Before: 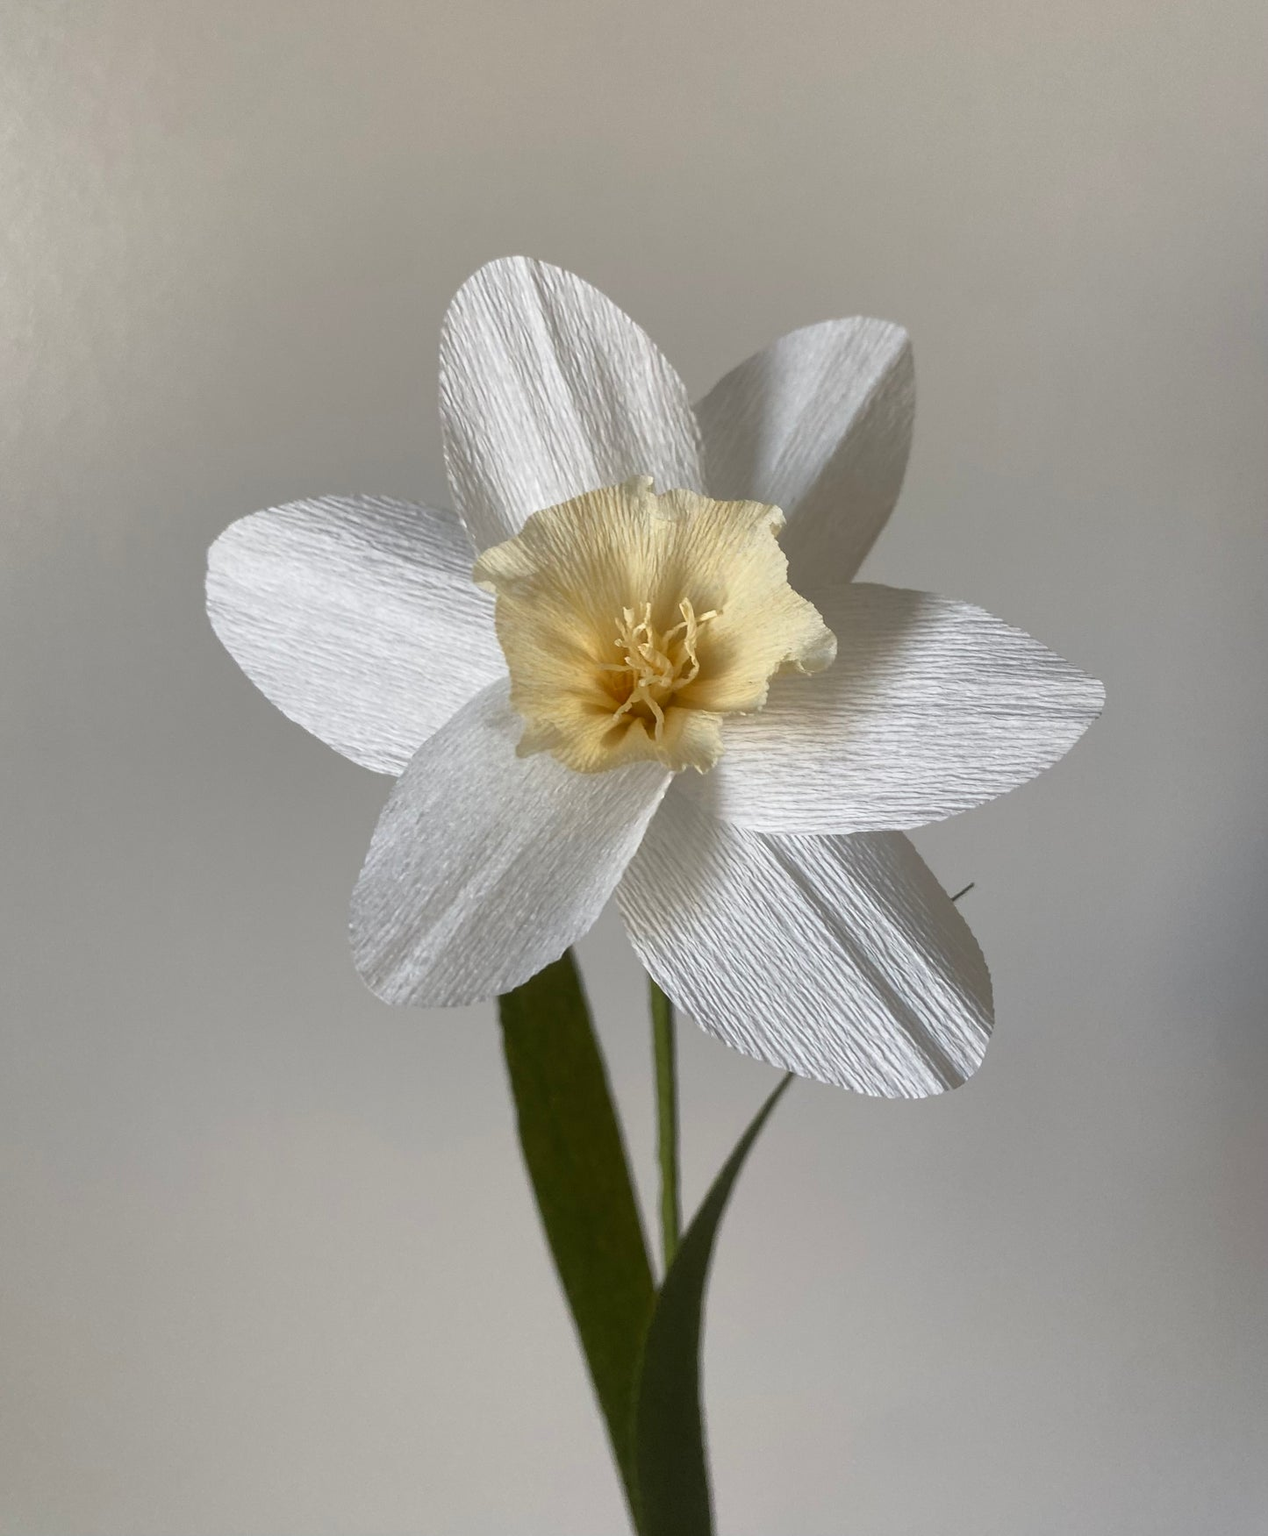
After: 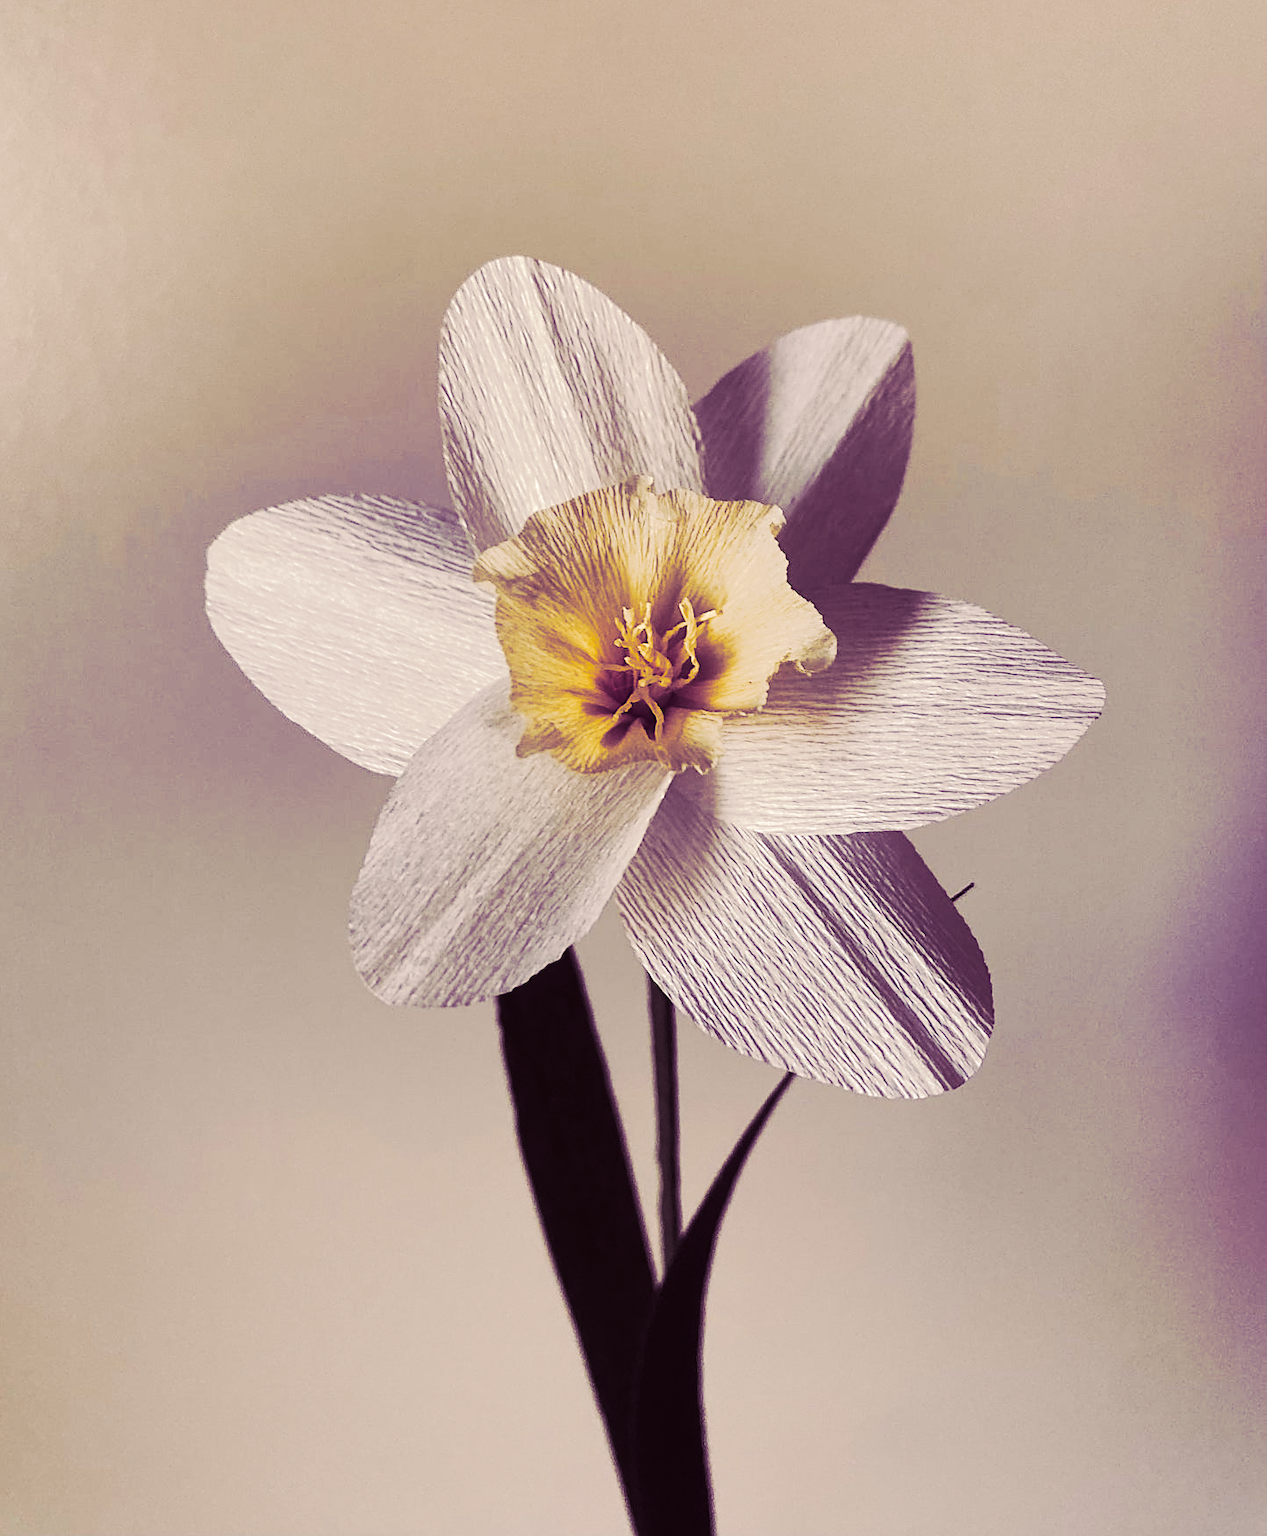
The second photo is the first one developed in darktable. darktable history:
color correction: highlights a* 6.27, highlights b* 8.19, shadows a* 5.94, shadows b* 7.23, saturation 0.9
split-toning: shadows › hue 277.2°, shadows › saturation 0.74
tone curve: curves: ch0 [(0, 0) (0.003, 0.011) (0.011, 0.014) (0.025, 0.018) (0.044, 0.023) (0.069, 0.028) (0.1, 0.031) (0.136, 0.039) (0.177, 0.056) (0.224, 0.081) (0.277, 0.129) (0.335, 0.188) (0.399, 0.256) (0.468, 0.367) (0.543, 0.514) (0.623, 0.684) (0.709, 0.785) (0.801, 0.846) (0.898, 0.884) (1, 1)], preserve colors none
sharpen: on, module defaults
